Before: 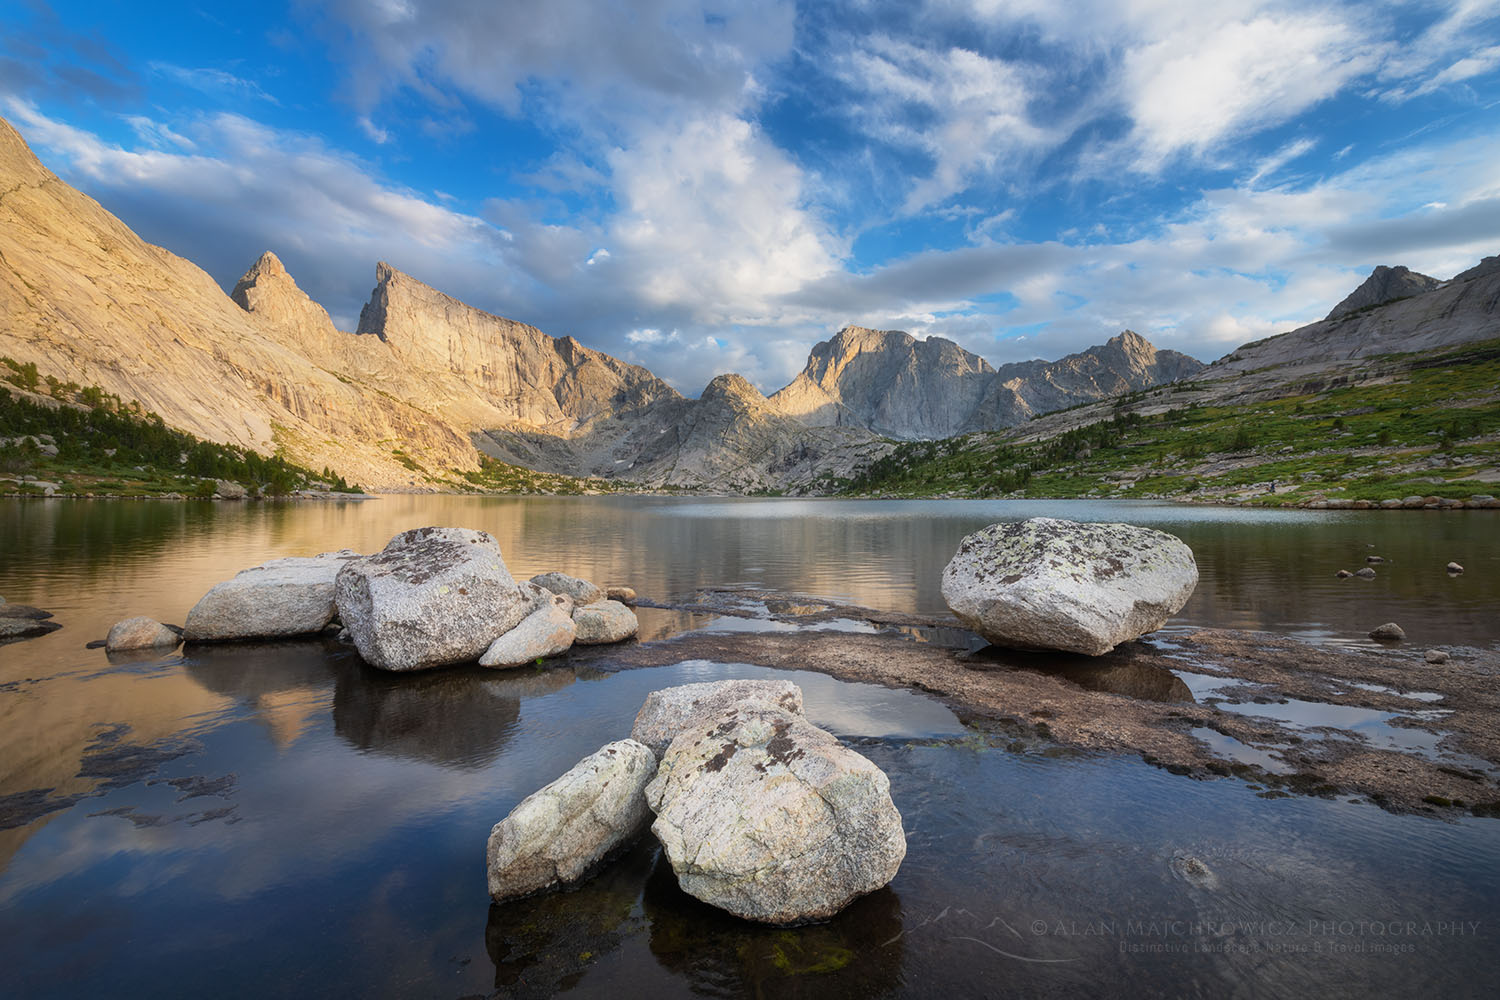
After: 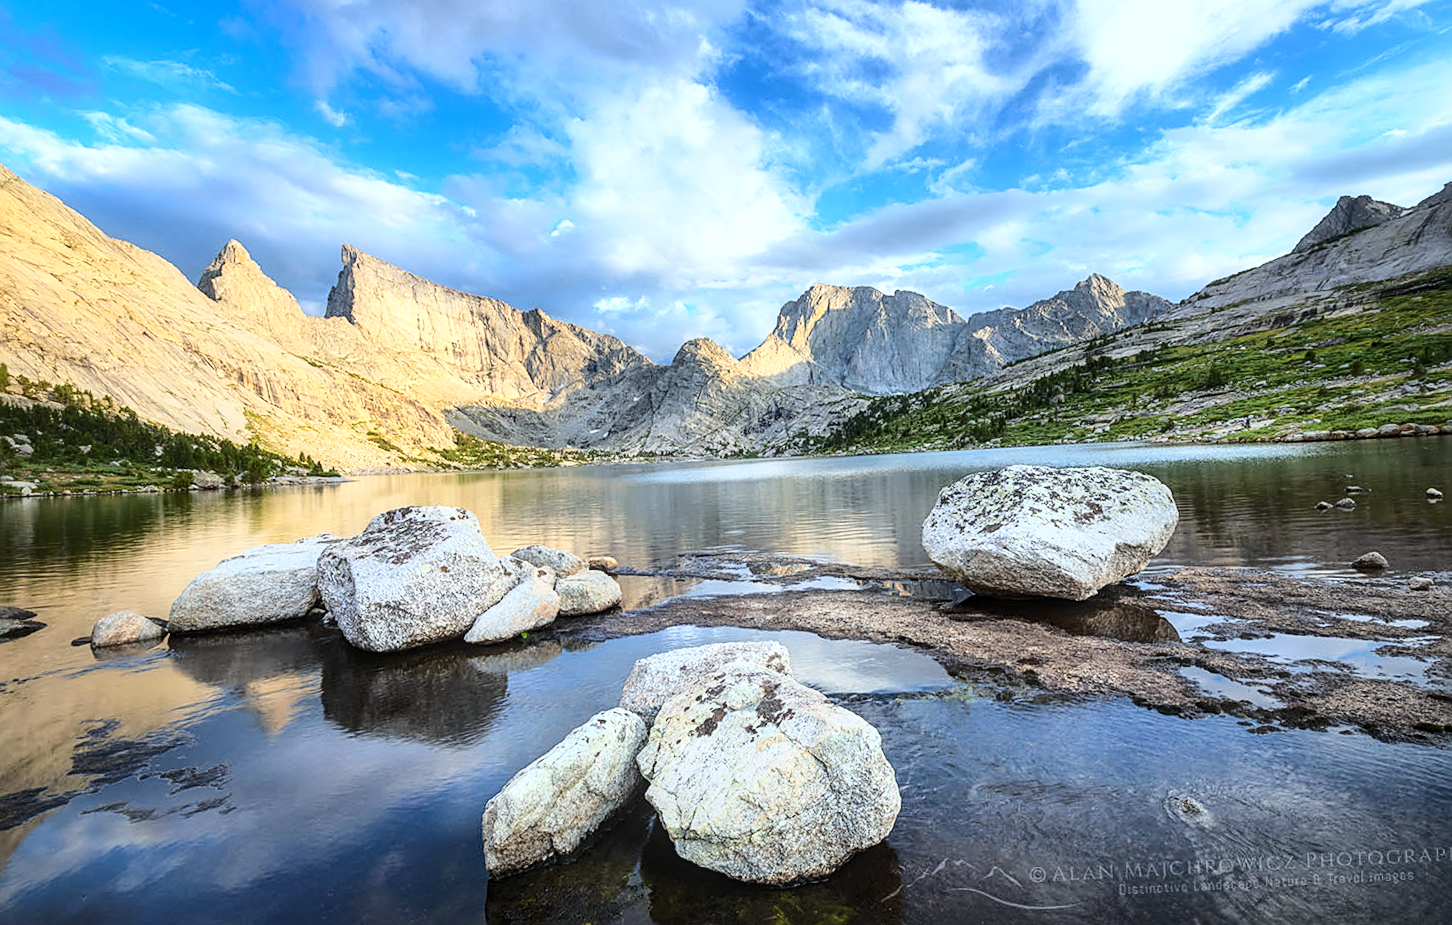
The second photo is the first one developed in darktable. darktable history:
sharpen: on, module defaults
local contrast: on, module defaults
base curve: curves: ch0 [(0, 0) (0.032, 0.037) (0.105, 0.228) (0.435, 0.76) (0.856, 0.983) (1, 1)]
rotate and perspective: rotation -3°, crop left 0.031, crop right 0.968, crop top 0.07, crop bottom 0.93
white balance: red 0.925, blue 1.046
tone equalizer: on, module defaults
